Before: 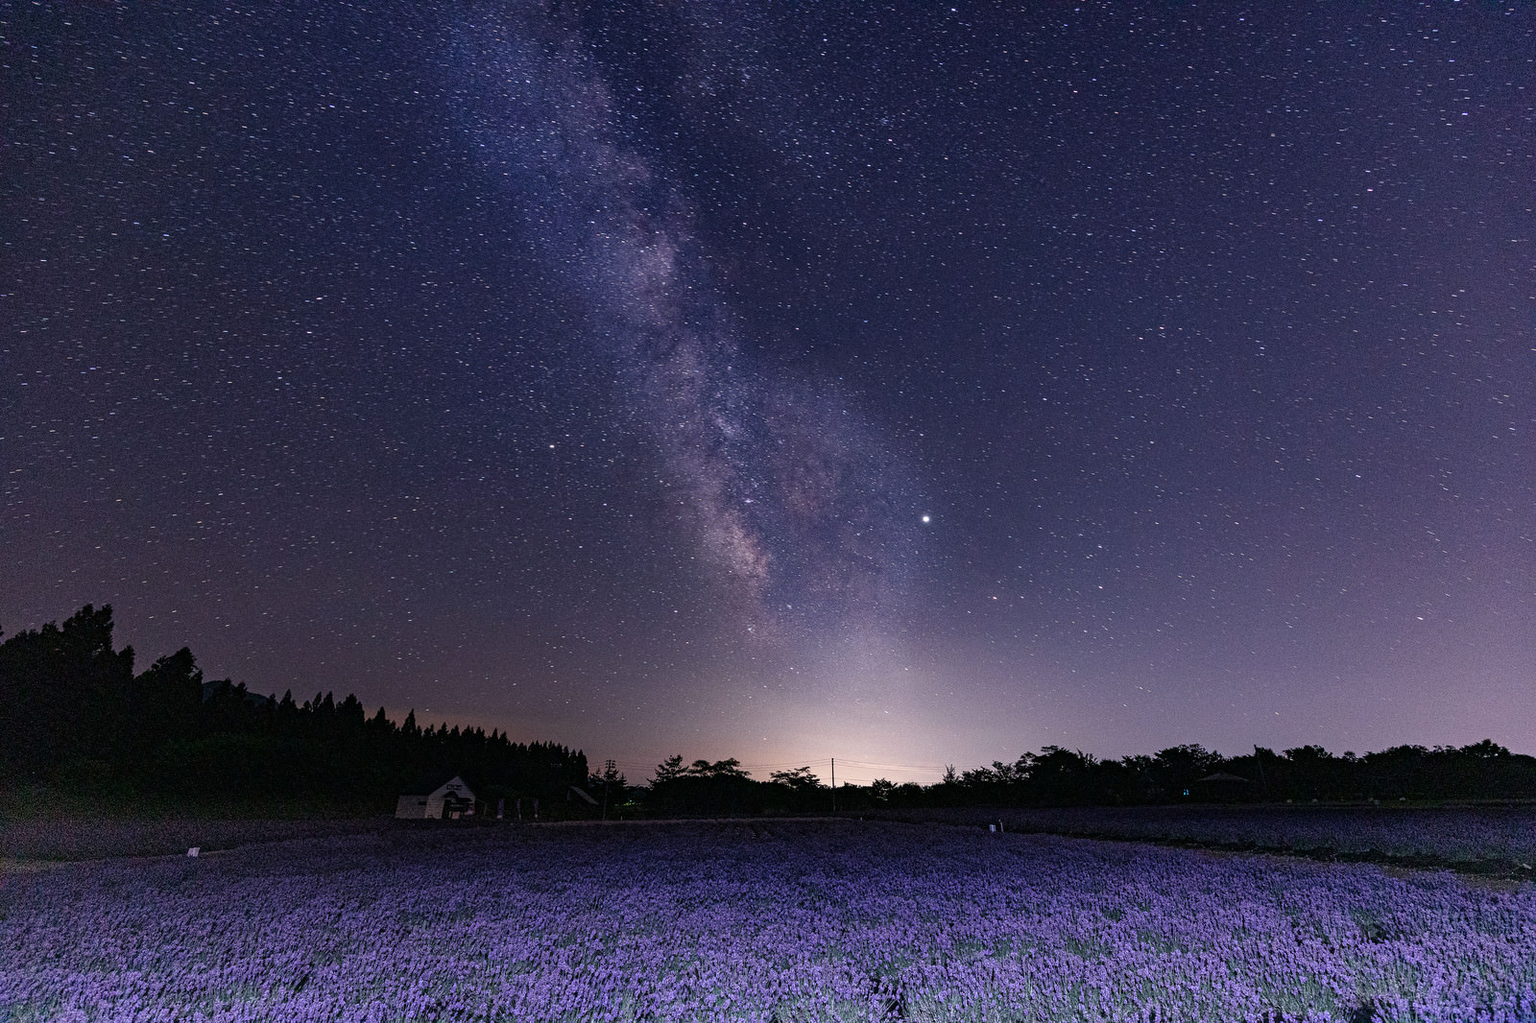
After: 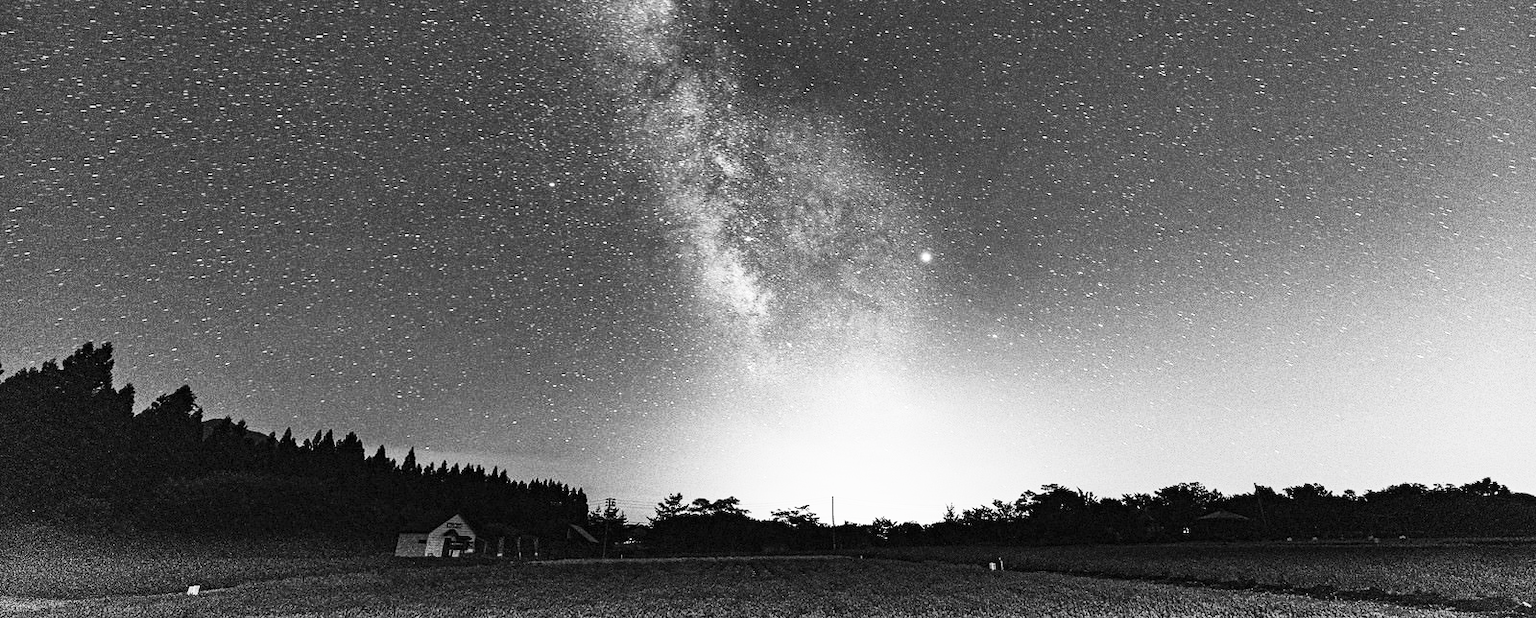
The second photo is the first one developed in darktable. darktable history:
crop and rotate: top 25.636%, bottom 13.946%
exposure: black level correction 0, exposure 1.122 EV, compensate highlight preservation false
shadows and highlights: highlights 71.72, soften with gaussian
contrast brightness saturation: contrast 0.547, brightness 0.469, saturation -0.992
local contrast: mode bilateral grid, contrast 19, coarseness 51, detail 119%, midtone range 0.2
color calibration: output colorfulness [0, 0.315, 0, 0], x 0.354, y 0.368, temperature 4704.25 K
filmic rgb: black relative exposure -16 EV, white relative exposure 6.18 EV, hardness 5.23
